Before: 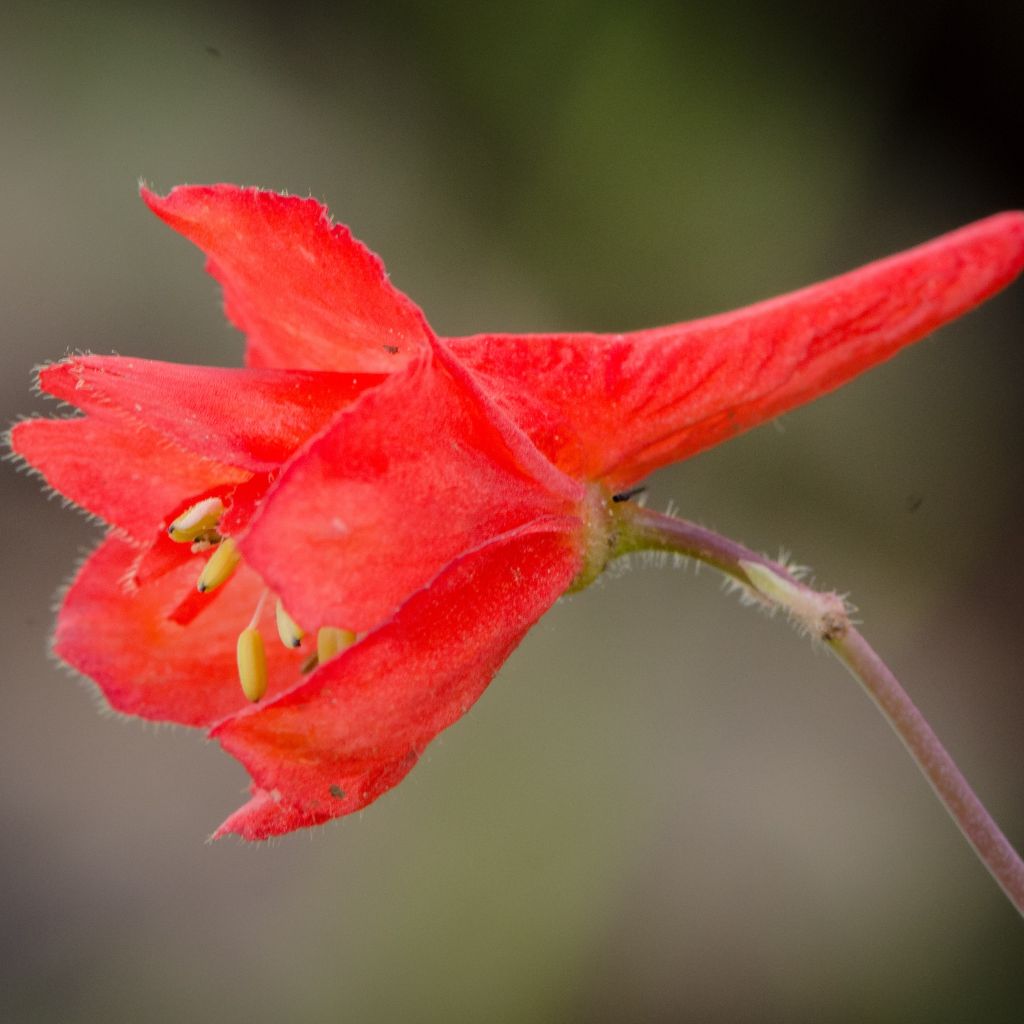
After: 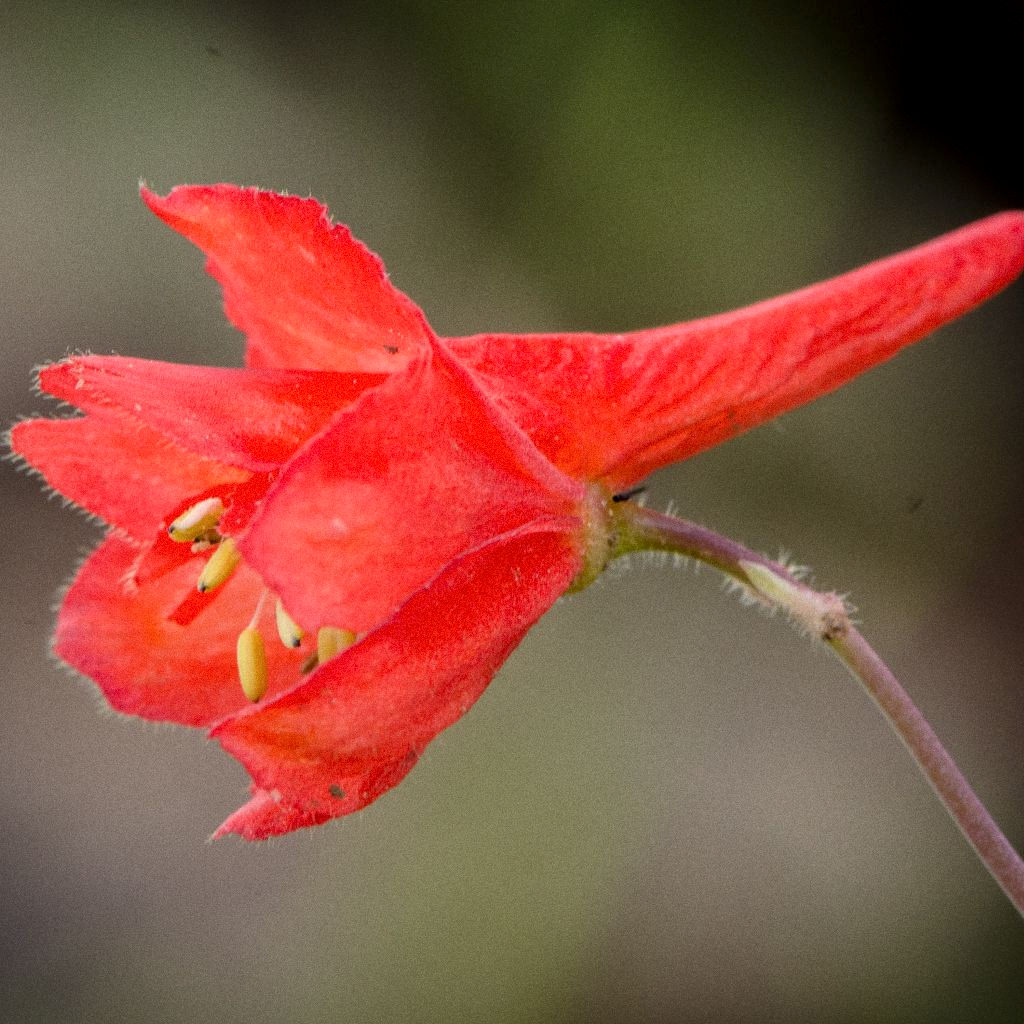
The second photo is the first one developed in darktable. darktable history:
local contrast: on, module defaults
grain: coarseness 3.21 ISO
tone equalizer: on, module defaults
